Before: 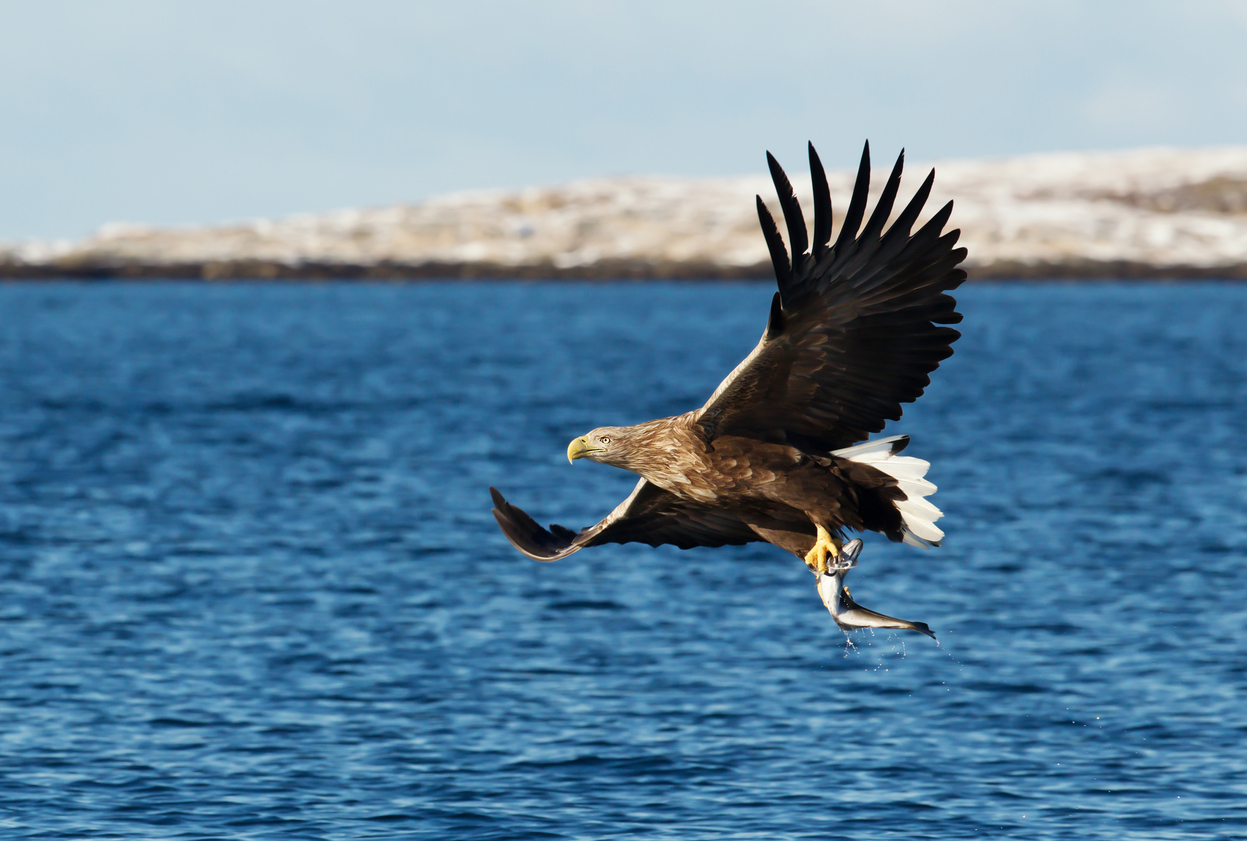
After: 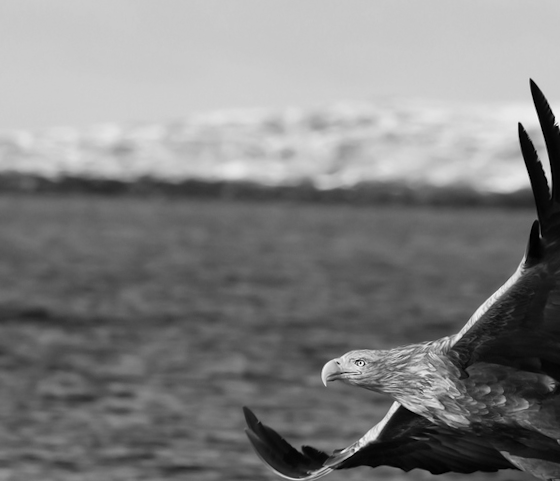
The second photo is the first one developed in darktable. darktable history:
monochrome: a -6.99, b 35.61, size 1.4
crop: left 20.248%, top 10.86%, right 35.675%, bottom 34.321%
rotate and perspective: rotation 1.72°, automatic cropping off
